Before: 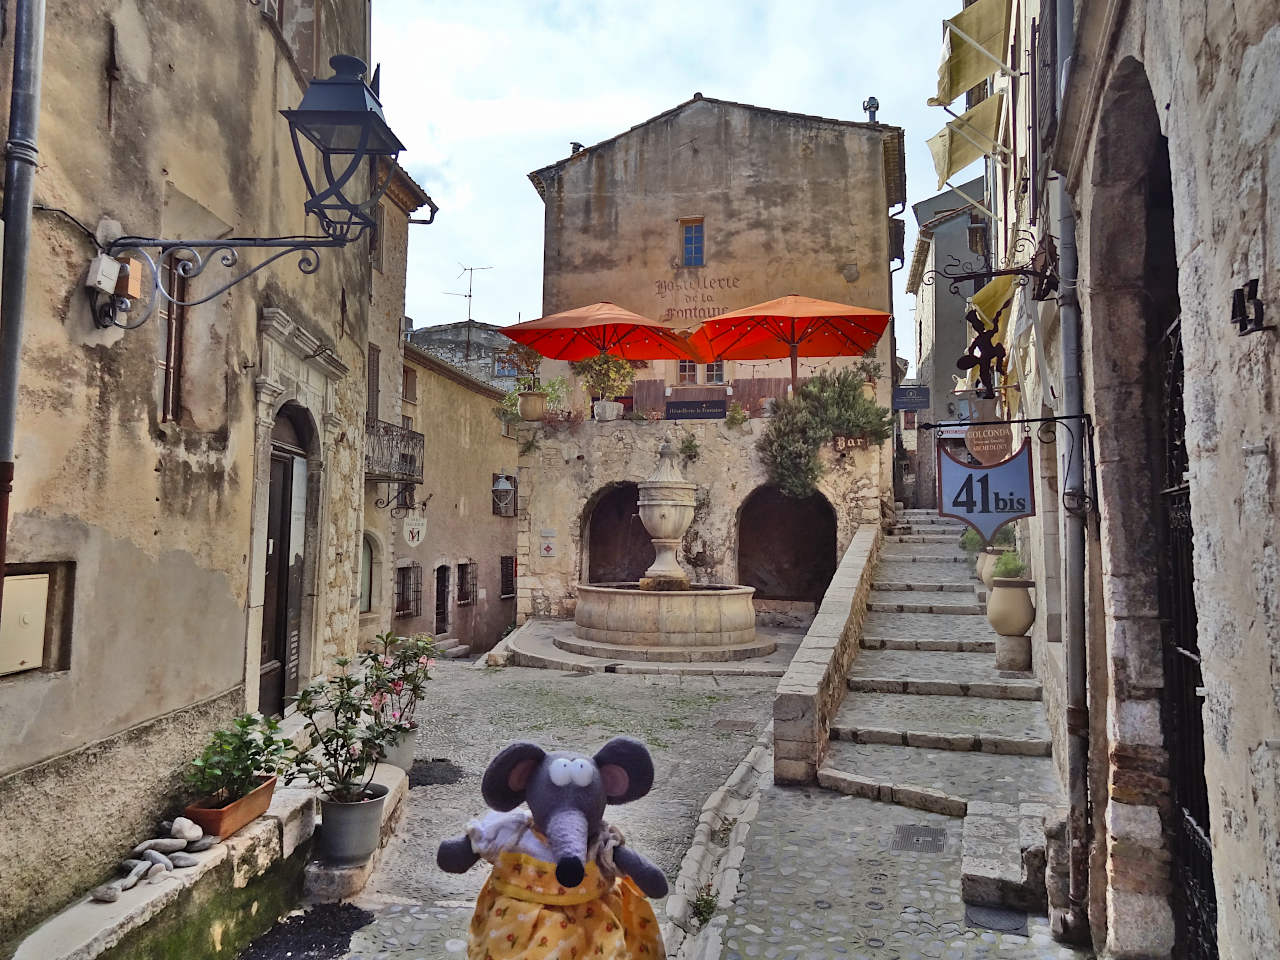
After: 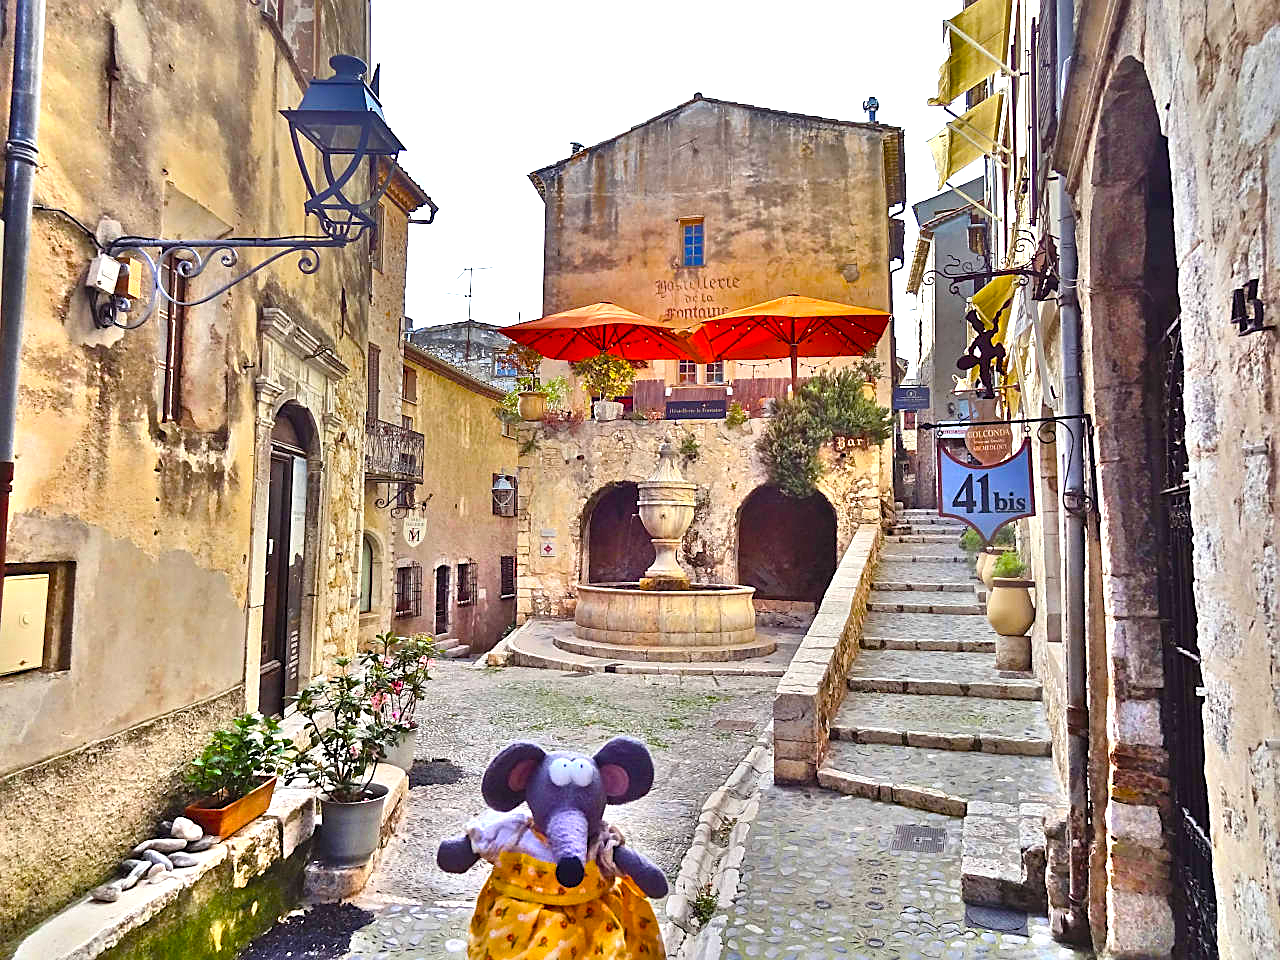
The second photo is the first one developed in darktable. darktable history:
exposure: black level correction 0, exposure 0.7 EV, compensate highlight preservation false
sharpen: amount 0.497
color balance rgb: linear chroma grading › global chroma 15.095%, perceptual saturation grading › global saturation 36.536%, perceptual saturation grading › shadows 35.791%, perceptual brilliance grading › highlights 7.49%, perceptual brilliance grading › mid-tones 4.303%, perceptual brilliance grading › shadows 2.216%
